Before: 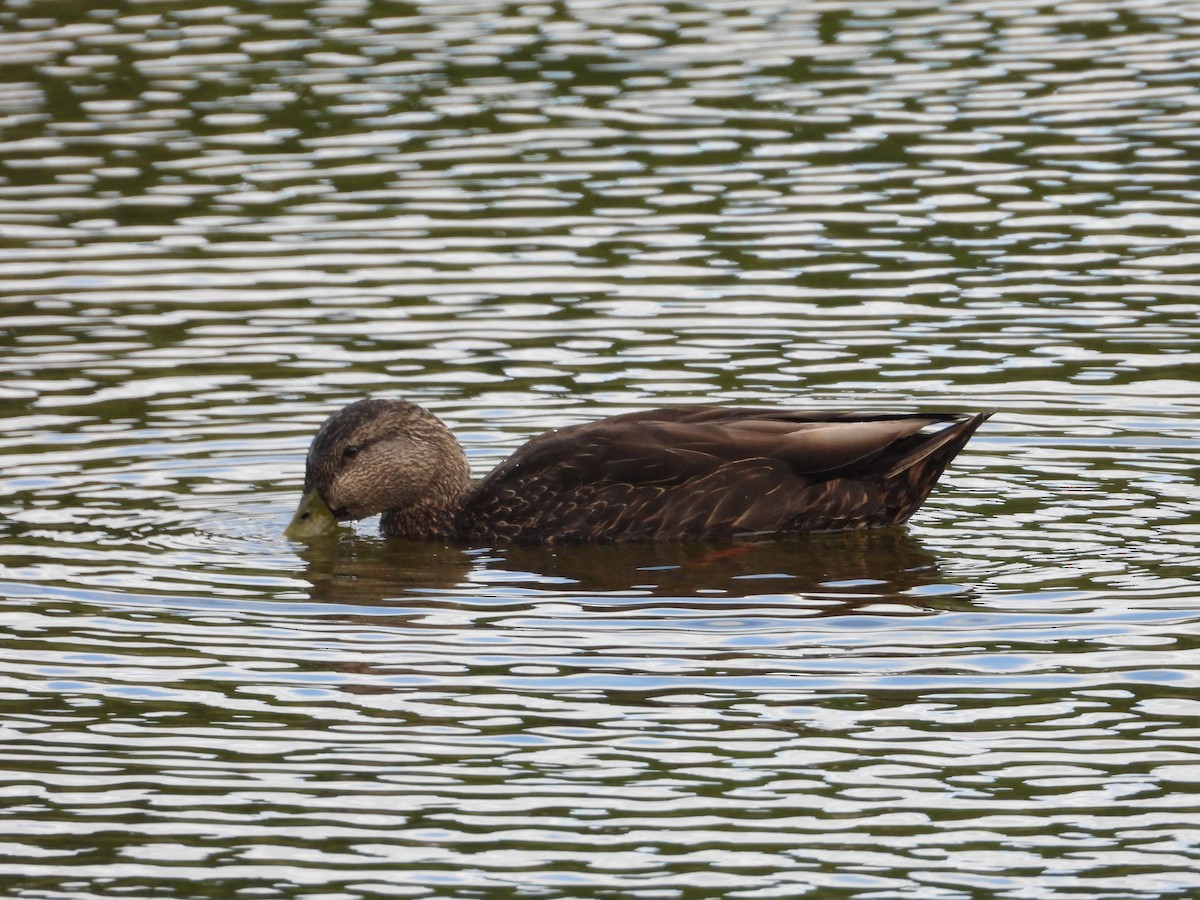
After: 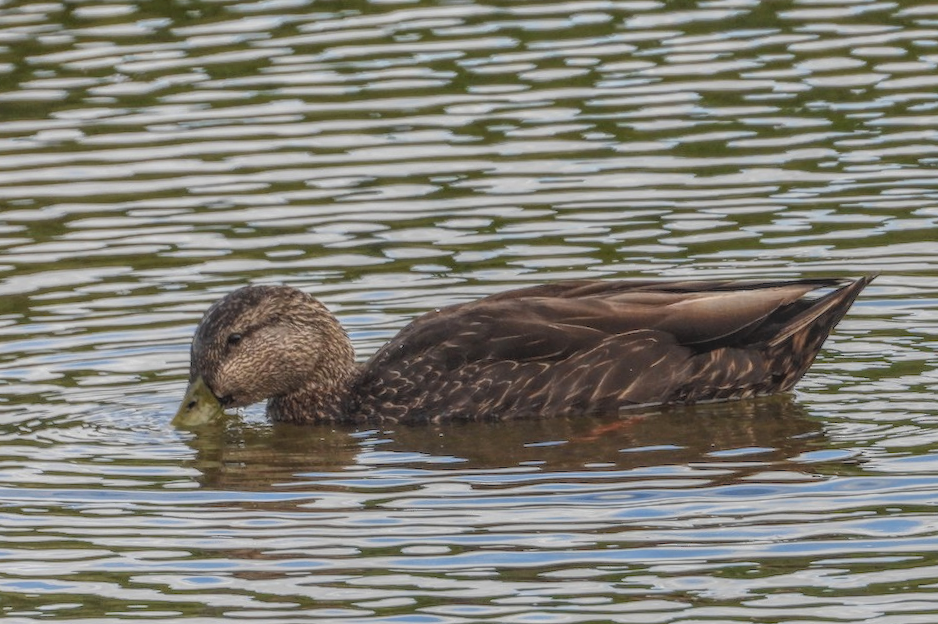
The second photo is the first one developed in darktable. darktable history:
local contrast: highlights 20%, shadows 30%, detail 200%, midtone range 0.2
tone equalizer: -8 EV -0.002 EV, -7 EV 0.005 EV, -6 EV -0.009 EV, -5 EV 0.011 EV, -4 EV -0.012 EV, -3 EV 0.007 EV, -2 EV -0.062 EV, -1 EV -0.293 EV, +0 EV -0.582 EV, smoothing diameter 2%, edges refinement/feathering 20, mask exposure compensation -1.57 EV, filter diffusion 5
crop: left 7.856%, top 11.836%, right 10.12%, bottom 15.387%
rotate and perspective: rotation -2.12°, lens shift (vertical) 0.009, lens shift (horizontal) -0.008, automatic cropping original format, crop left 0.036, crop right 0.964, crop top 0.05, crop bottom 0.959
